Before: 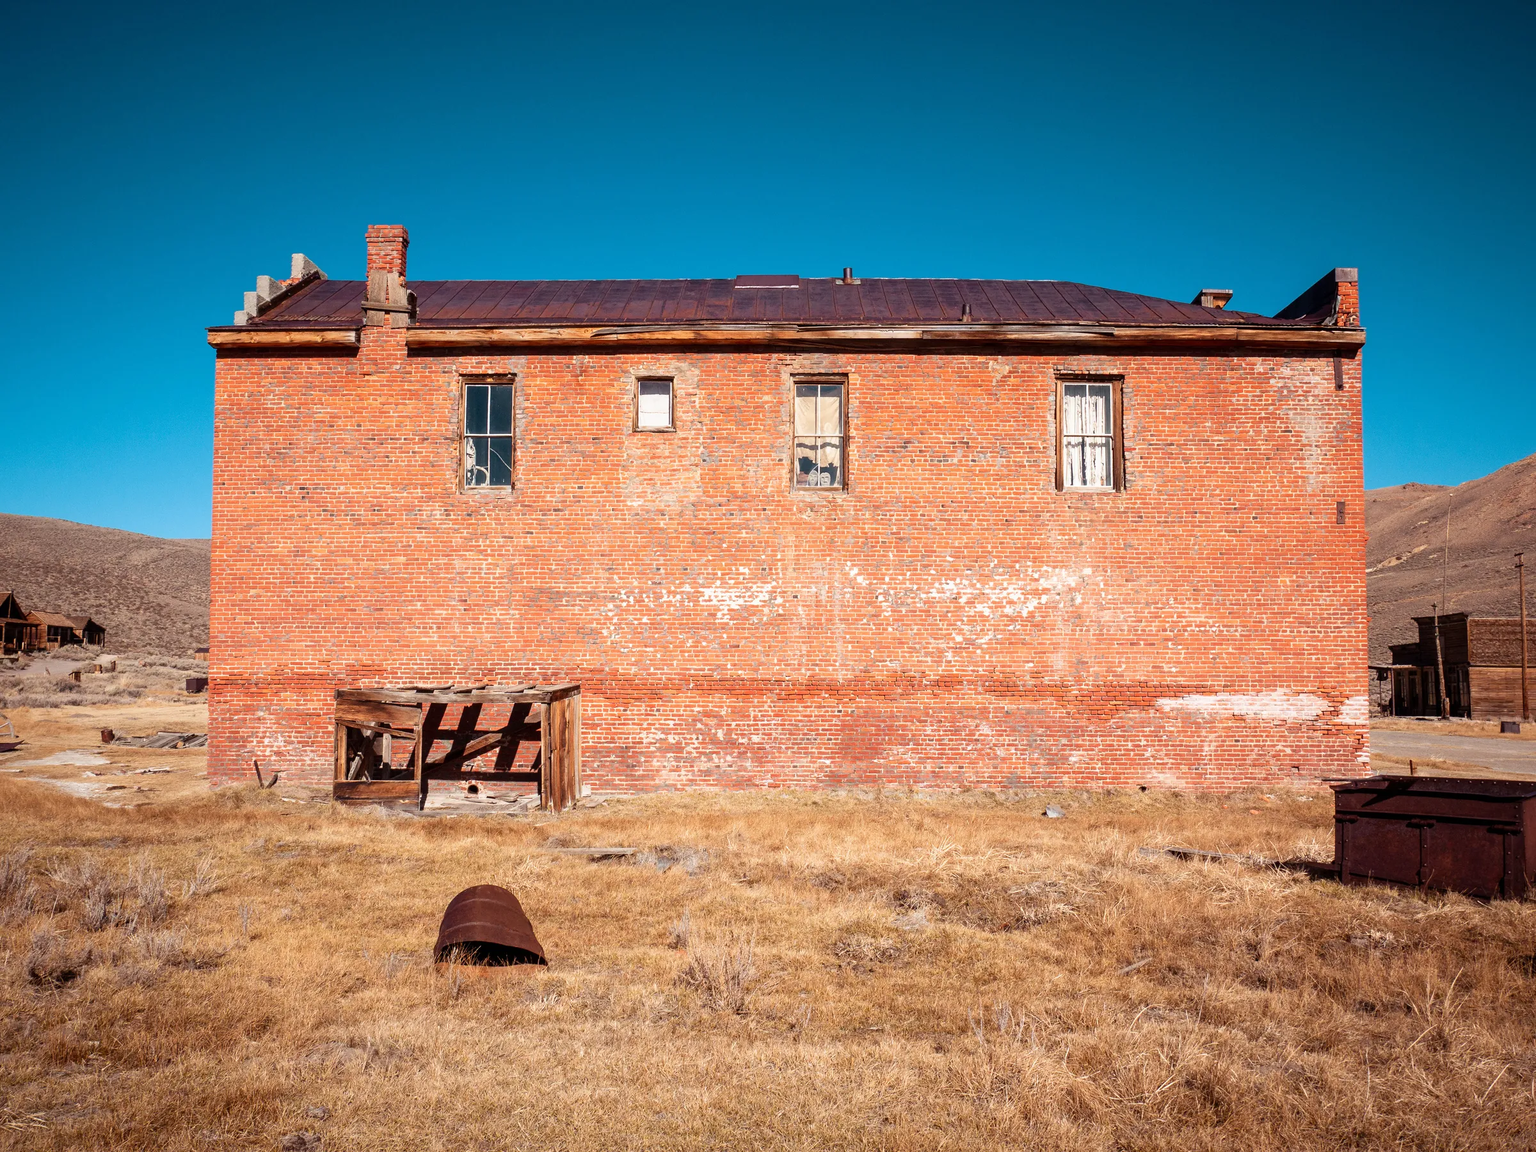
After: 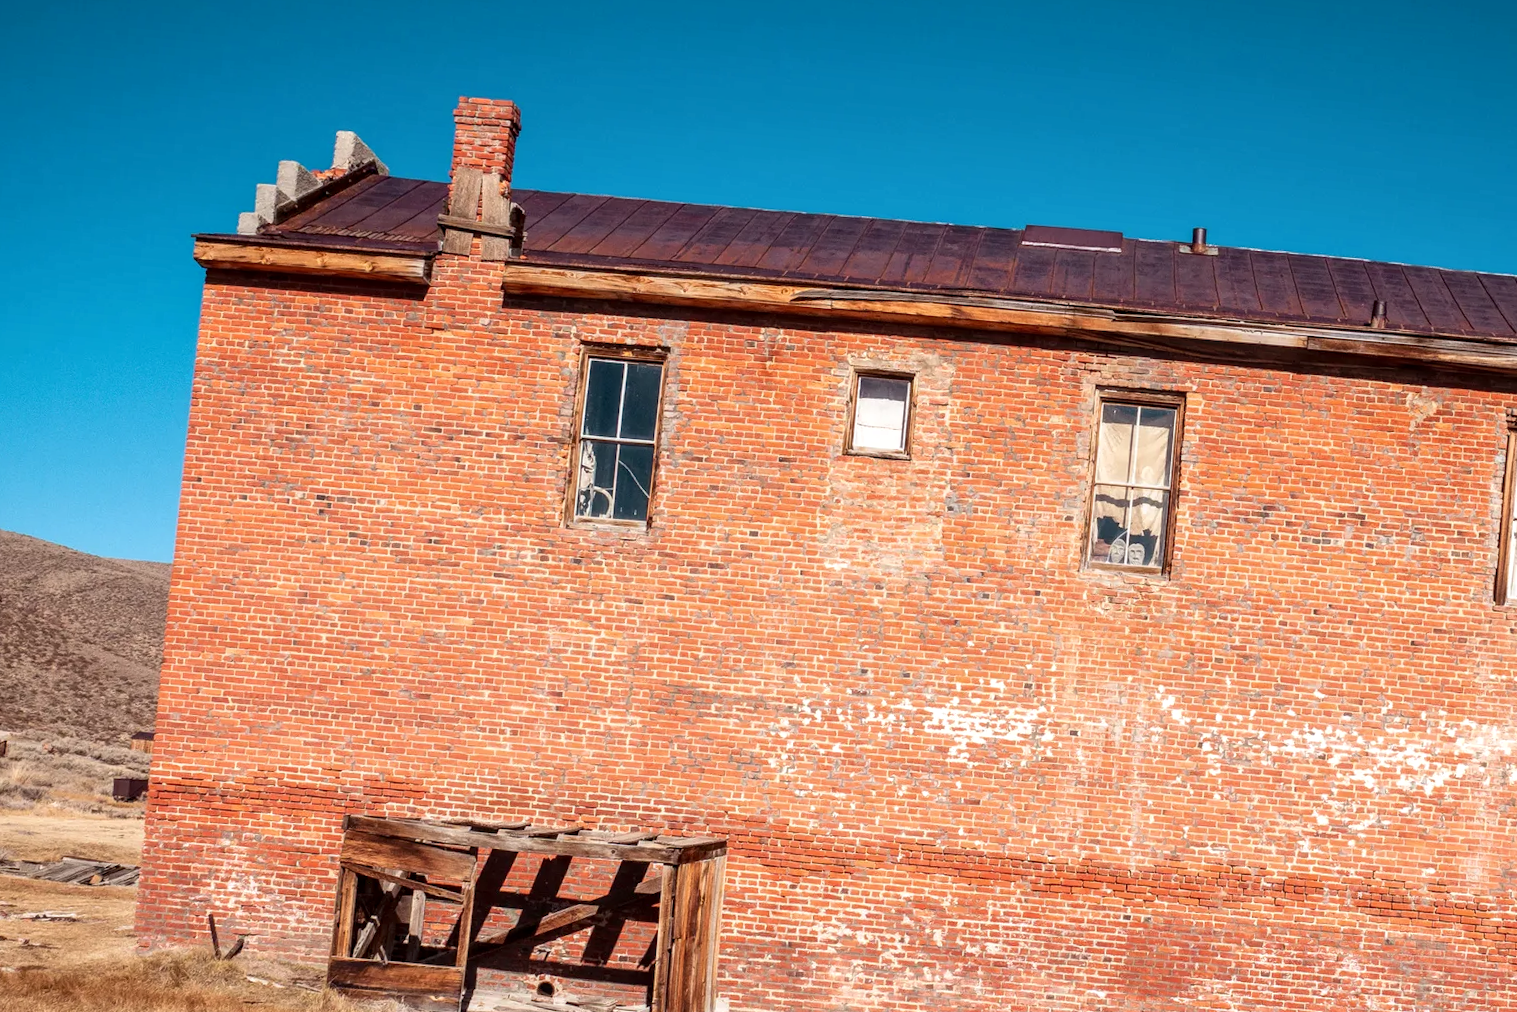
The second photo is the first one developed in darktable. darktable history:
local contrast: on, module defaults
crop and rotate: angle -4.99°, left 2.122%, top 6.945%, right 27.566%, bottom 30.519%
